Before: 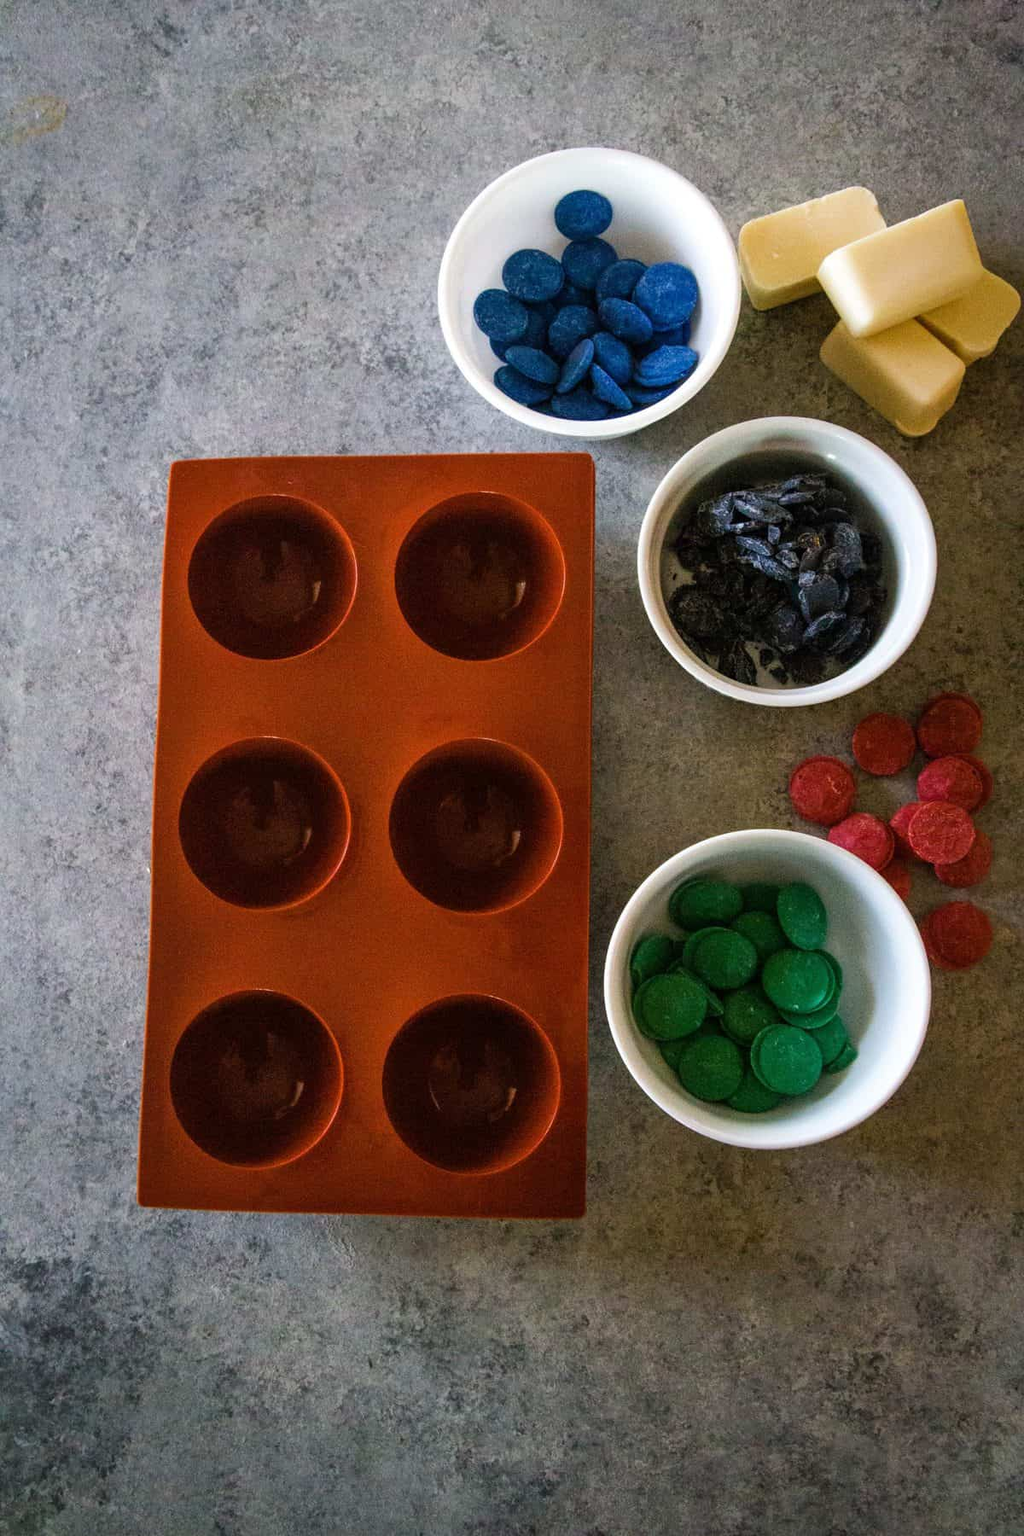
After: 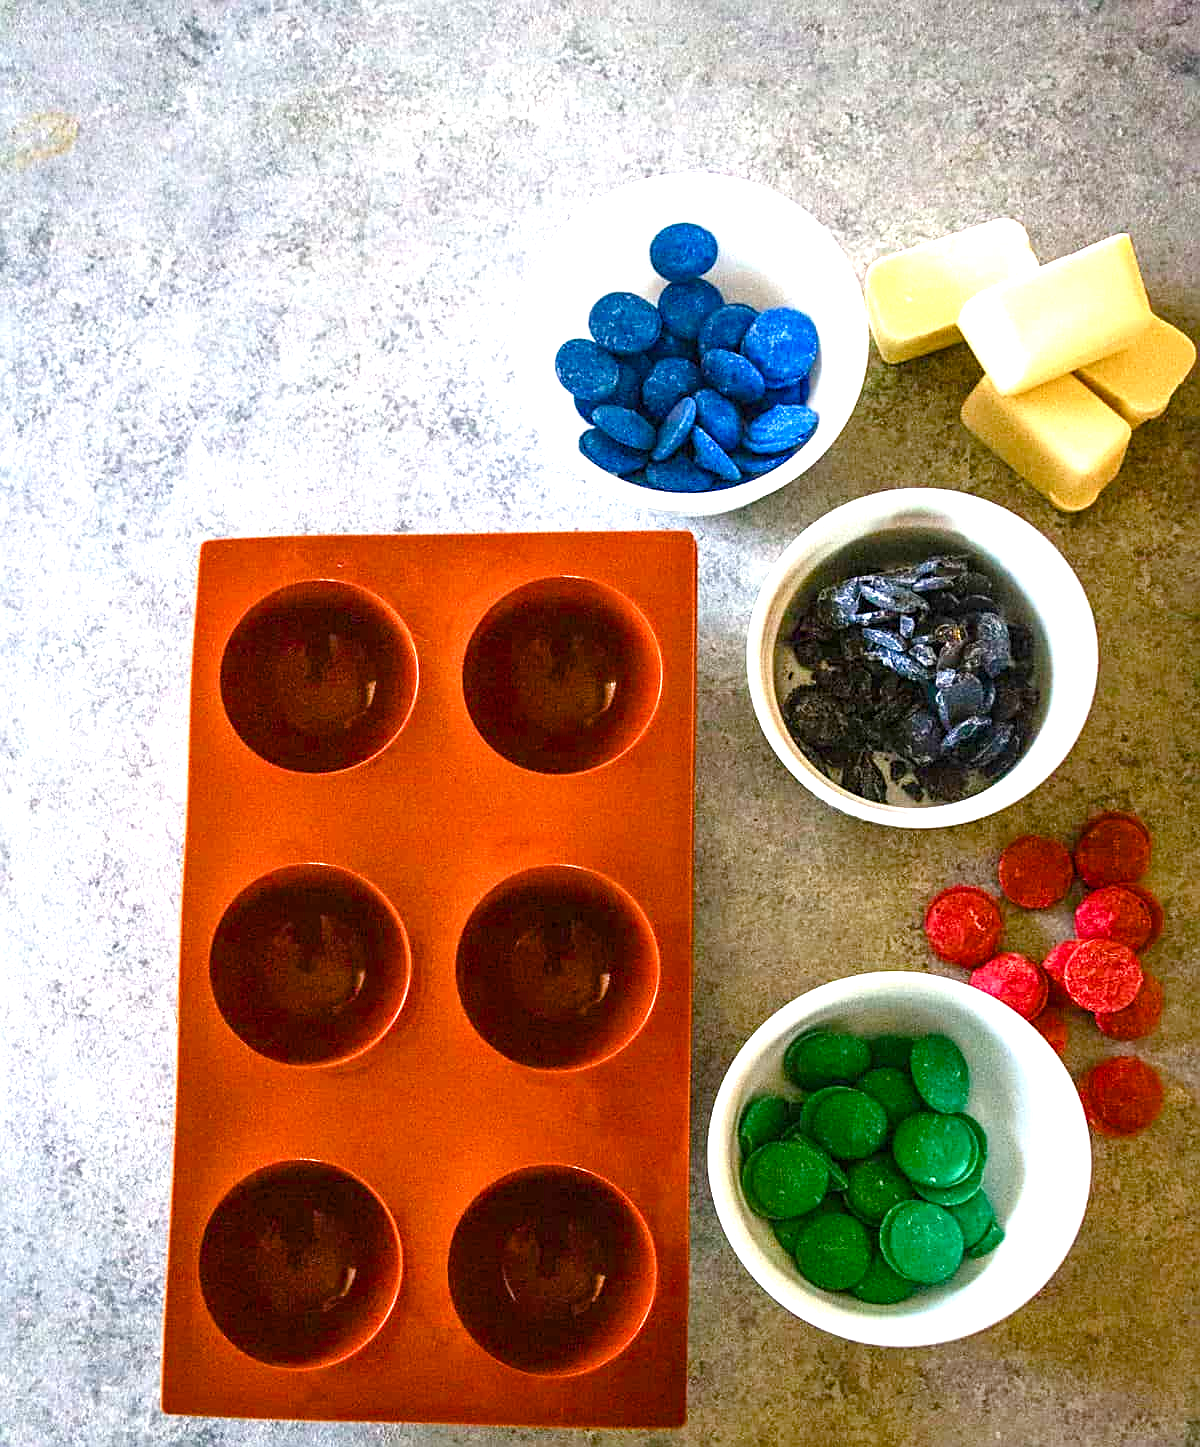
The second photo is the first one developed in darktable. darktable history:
crop: bottom 19.604%
color balance rgb: perceptual saturation grading › global saturation 20%, perceptual saturation grading › highlights -25.712%, perceptual saturation grading › shadows 49.824%
exposure: black level correction 0, exposure 1.545 EV, compensate exposure bias true, compensate highlight preservation false
sharpen: on, module defaults
